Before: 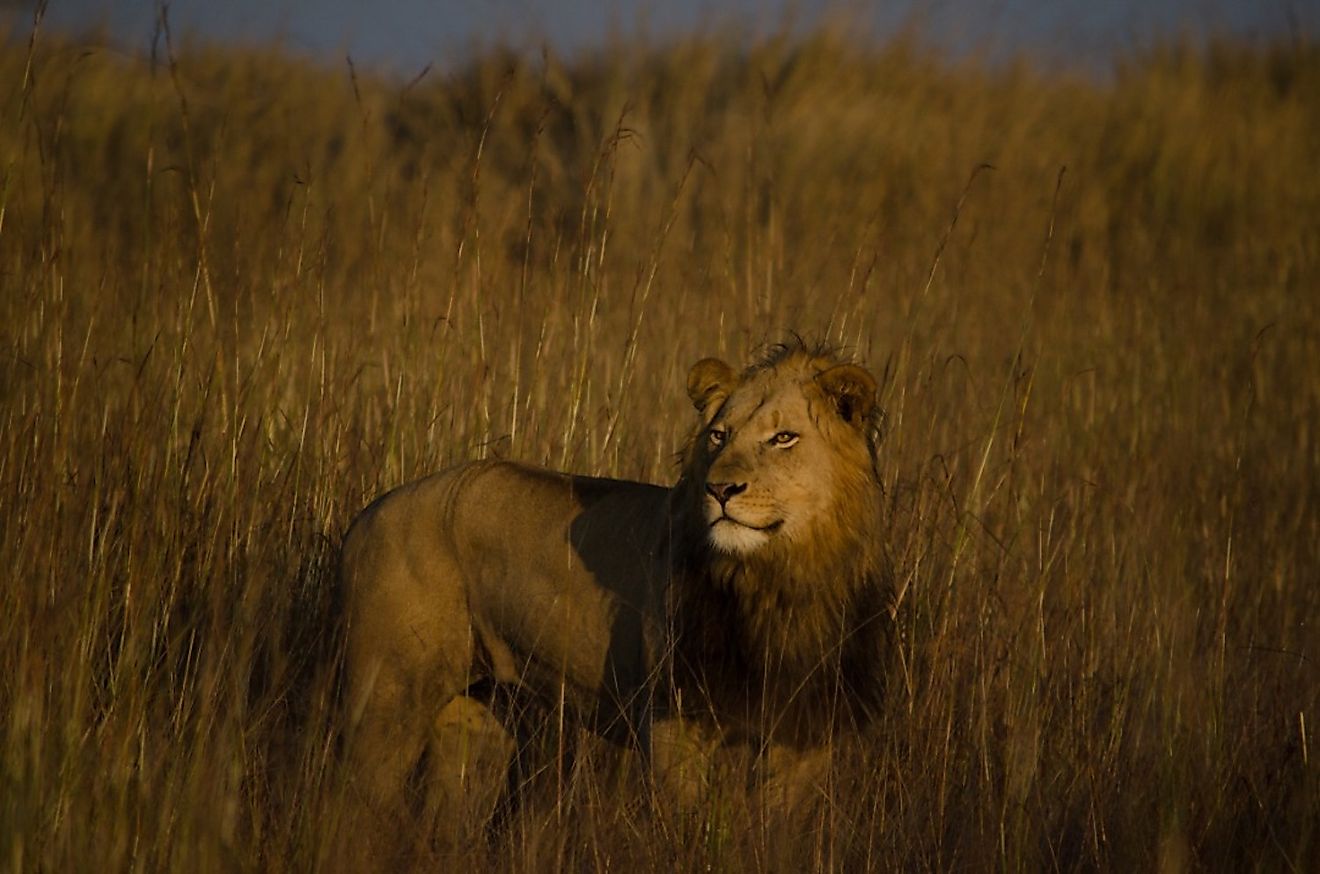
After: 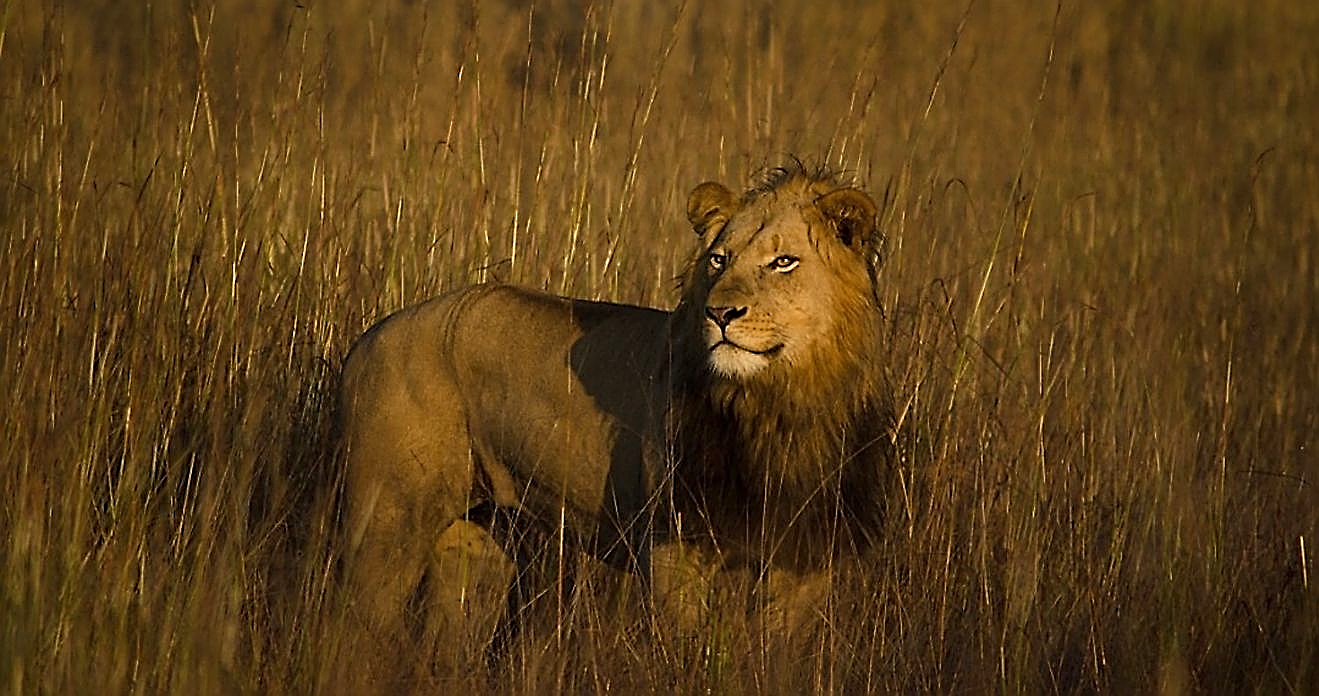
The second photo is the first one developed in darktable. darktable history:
sharpen: radius 1.718, amount 1.289
exposure: exposure 0.603 EV, compensate exposure bias true, compensate highlight preservation false
crop and rotate: top 20.282%
